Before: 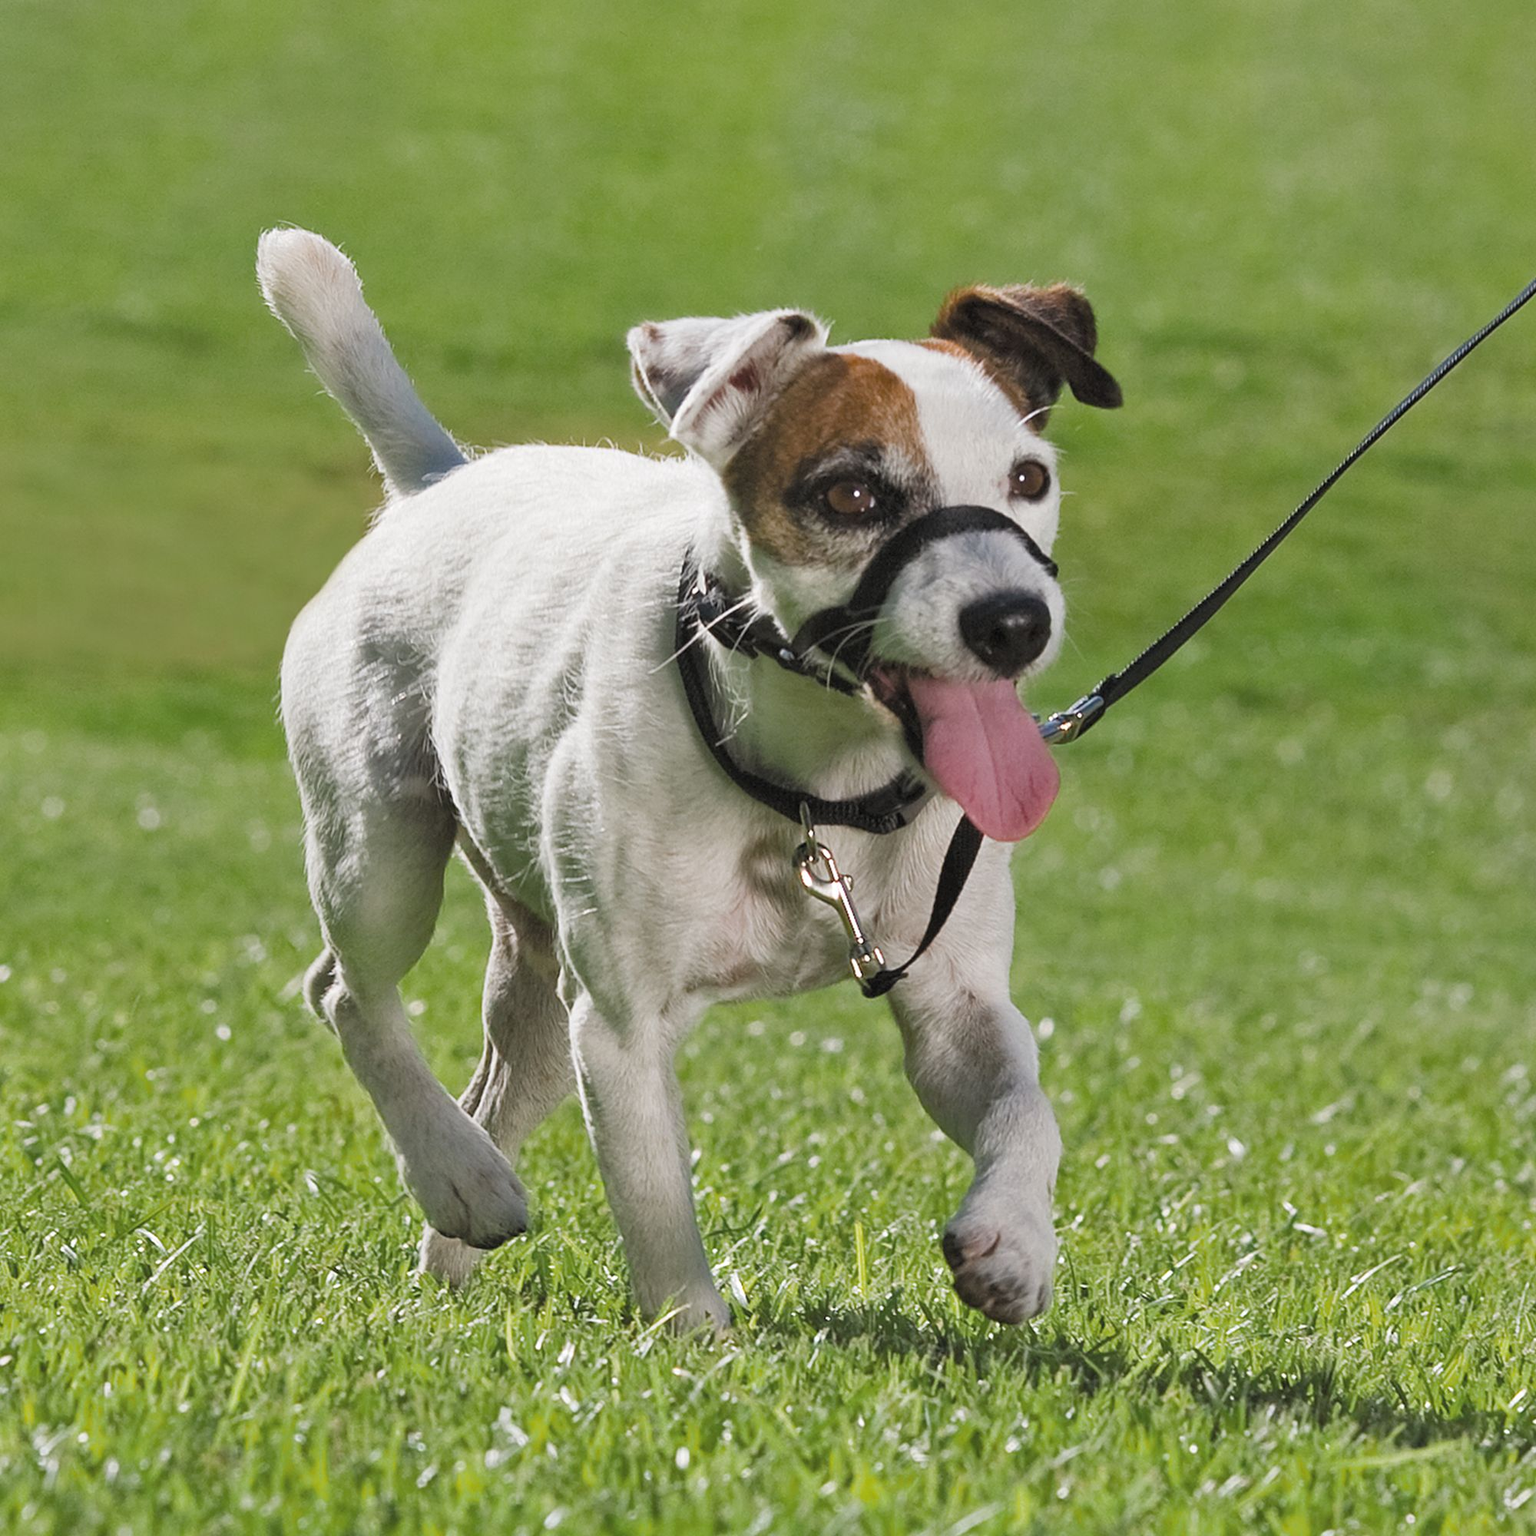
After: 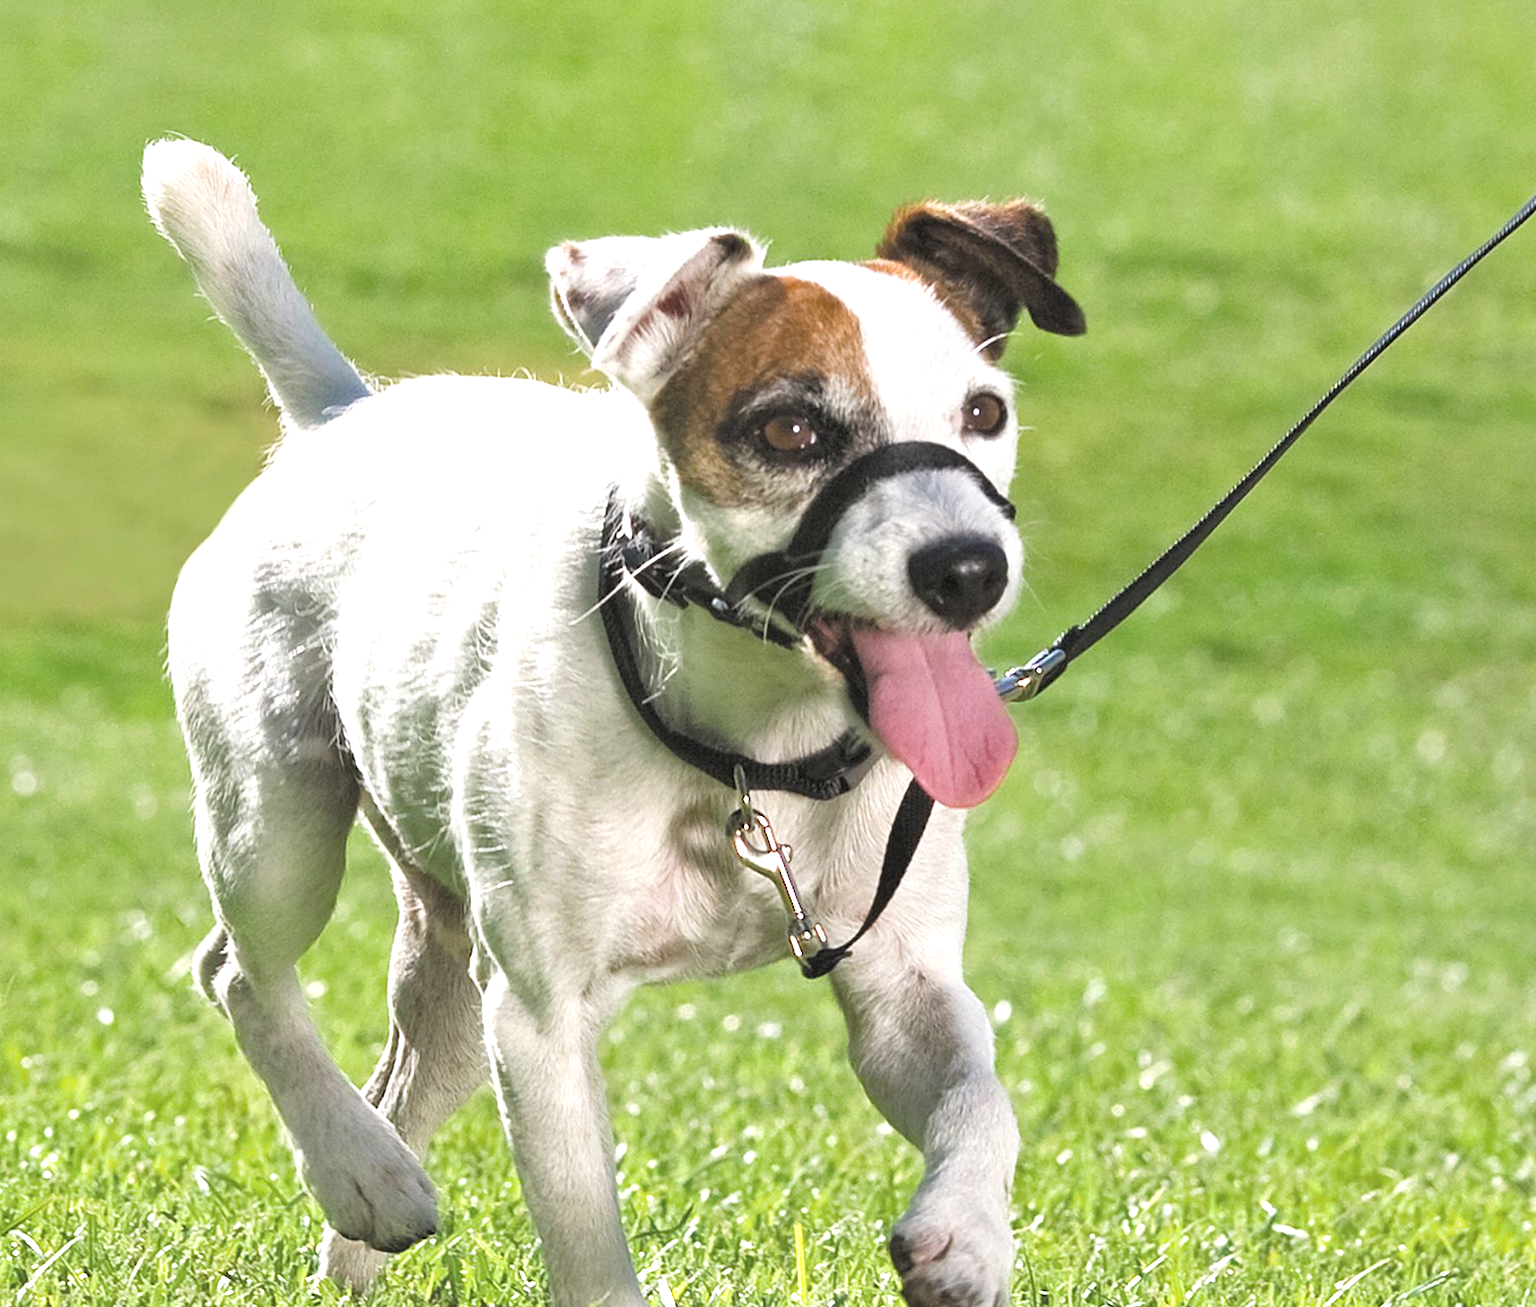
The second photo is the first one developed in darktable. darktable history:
exposure: black level correction 0, exposure 0.889 EV, compensate highlight preservation false
crop: left 8.265%, top 6.573%, bottom 15.347%
